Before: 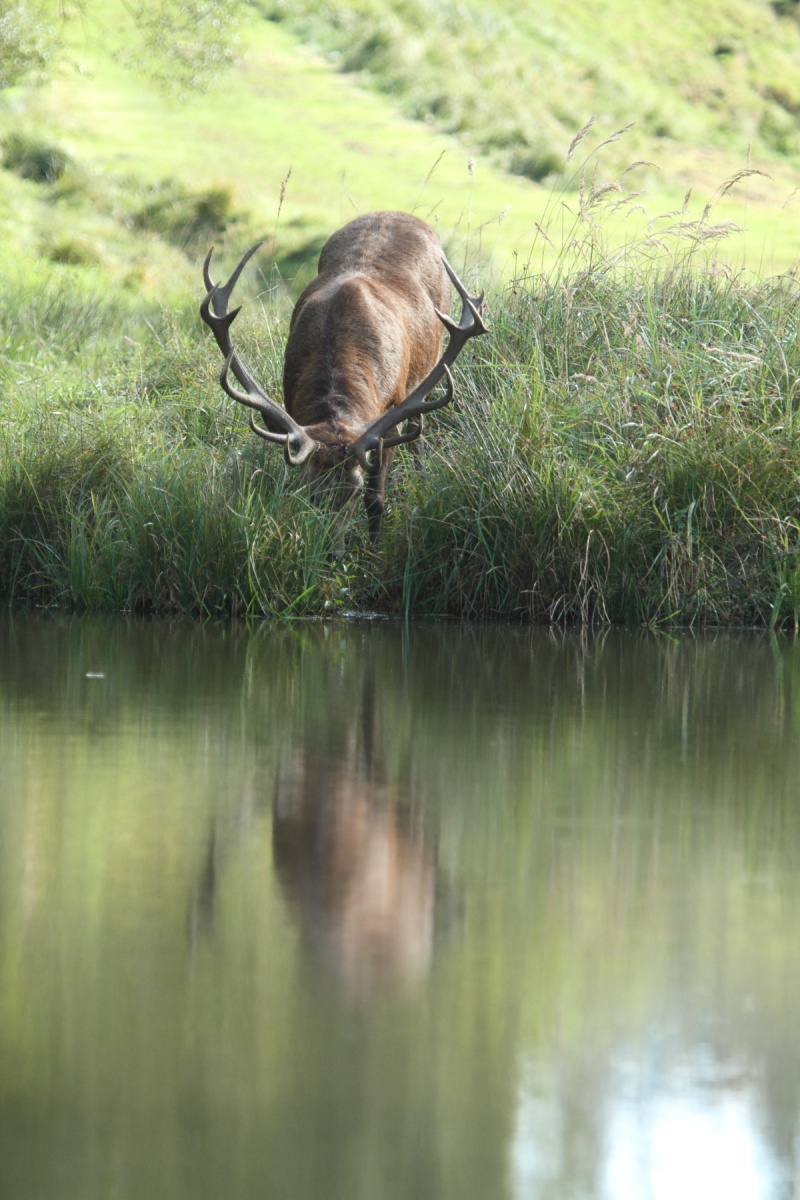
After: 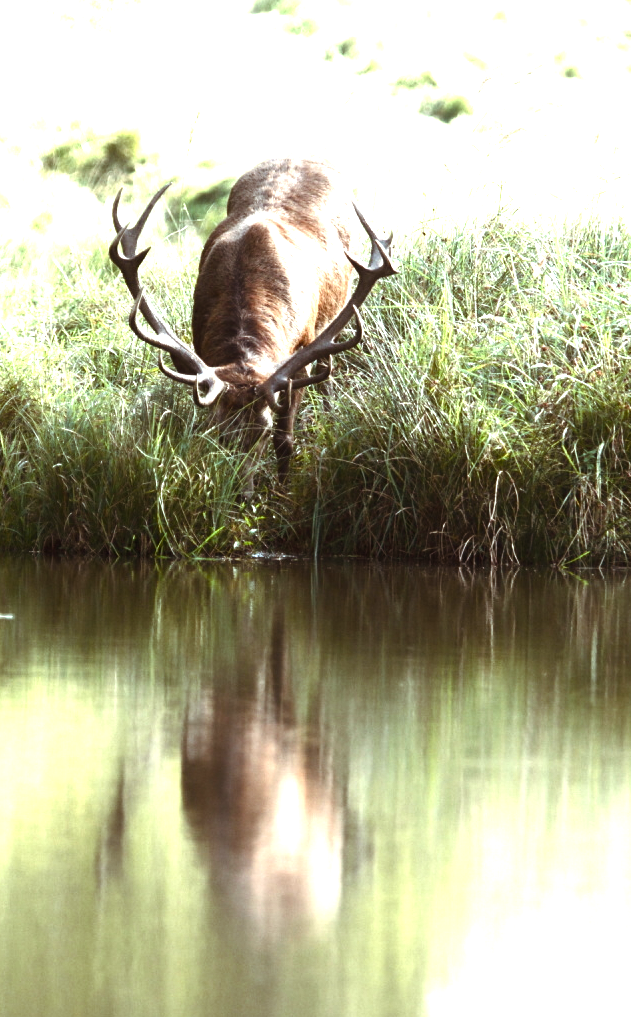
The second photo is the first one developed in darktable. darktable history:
crop: left 11.495%, top 4.996%, right 9.566%, bottom 10.239%
tone equalizer: -8 EV -1.06 EV, -7 EV -0.973 EV, -6 EV -0.894 EV, -5 EV -0.579 EV, -3 EV 0.548 EV, -2 EV 0.889 EV, -1 EV 1 EV, +0 EV 1.08 EV, edges refinement/feathering 500, mask exposure compensation -1.57 EV, preserve details no
color balance rgb: shadows lift › chroma 9.609%, shadows lift › hue 44.59°, perceptual saturation grading › global saturation 0.269%, perceptual saturation grading › highlights -16.013%, perceptual saturation grading › shadows 25.123%, perceptual brilliance grading › global brilliance 19.72%
